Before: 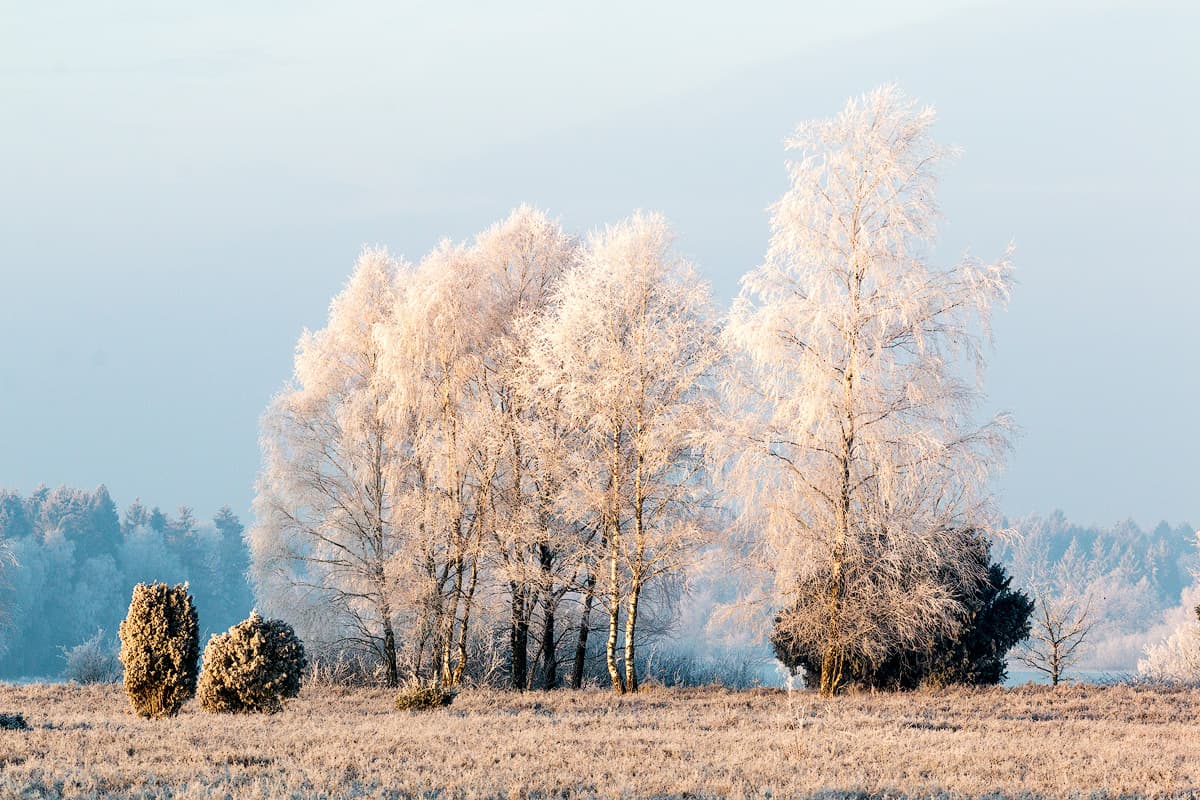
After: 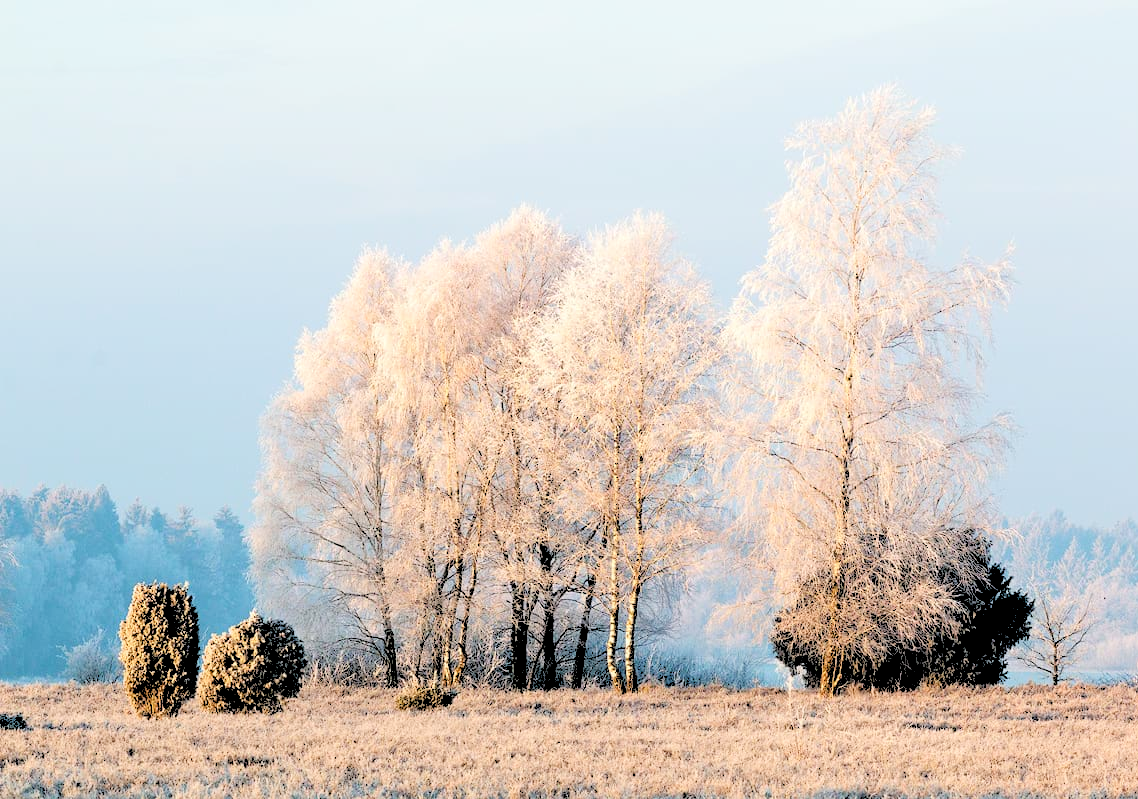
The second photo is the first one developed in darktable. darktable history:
rgb levels: levels [[0.027, 0.429, 0.996], [0, 0.5, 1], [0, 0.5, 1]]
crop and rotate: right 5.167%
